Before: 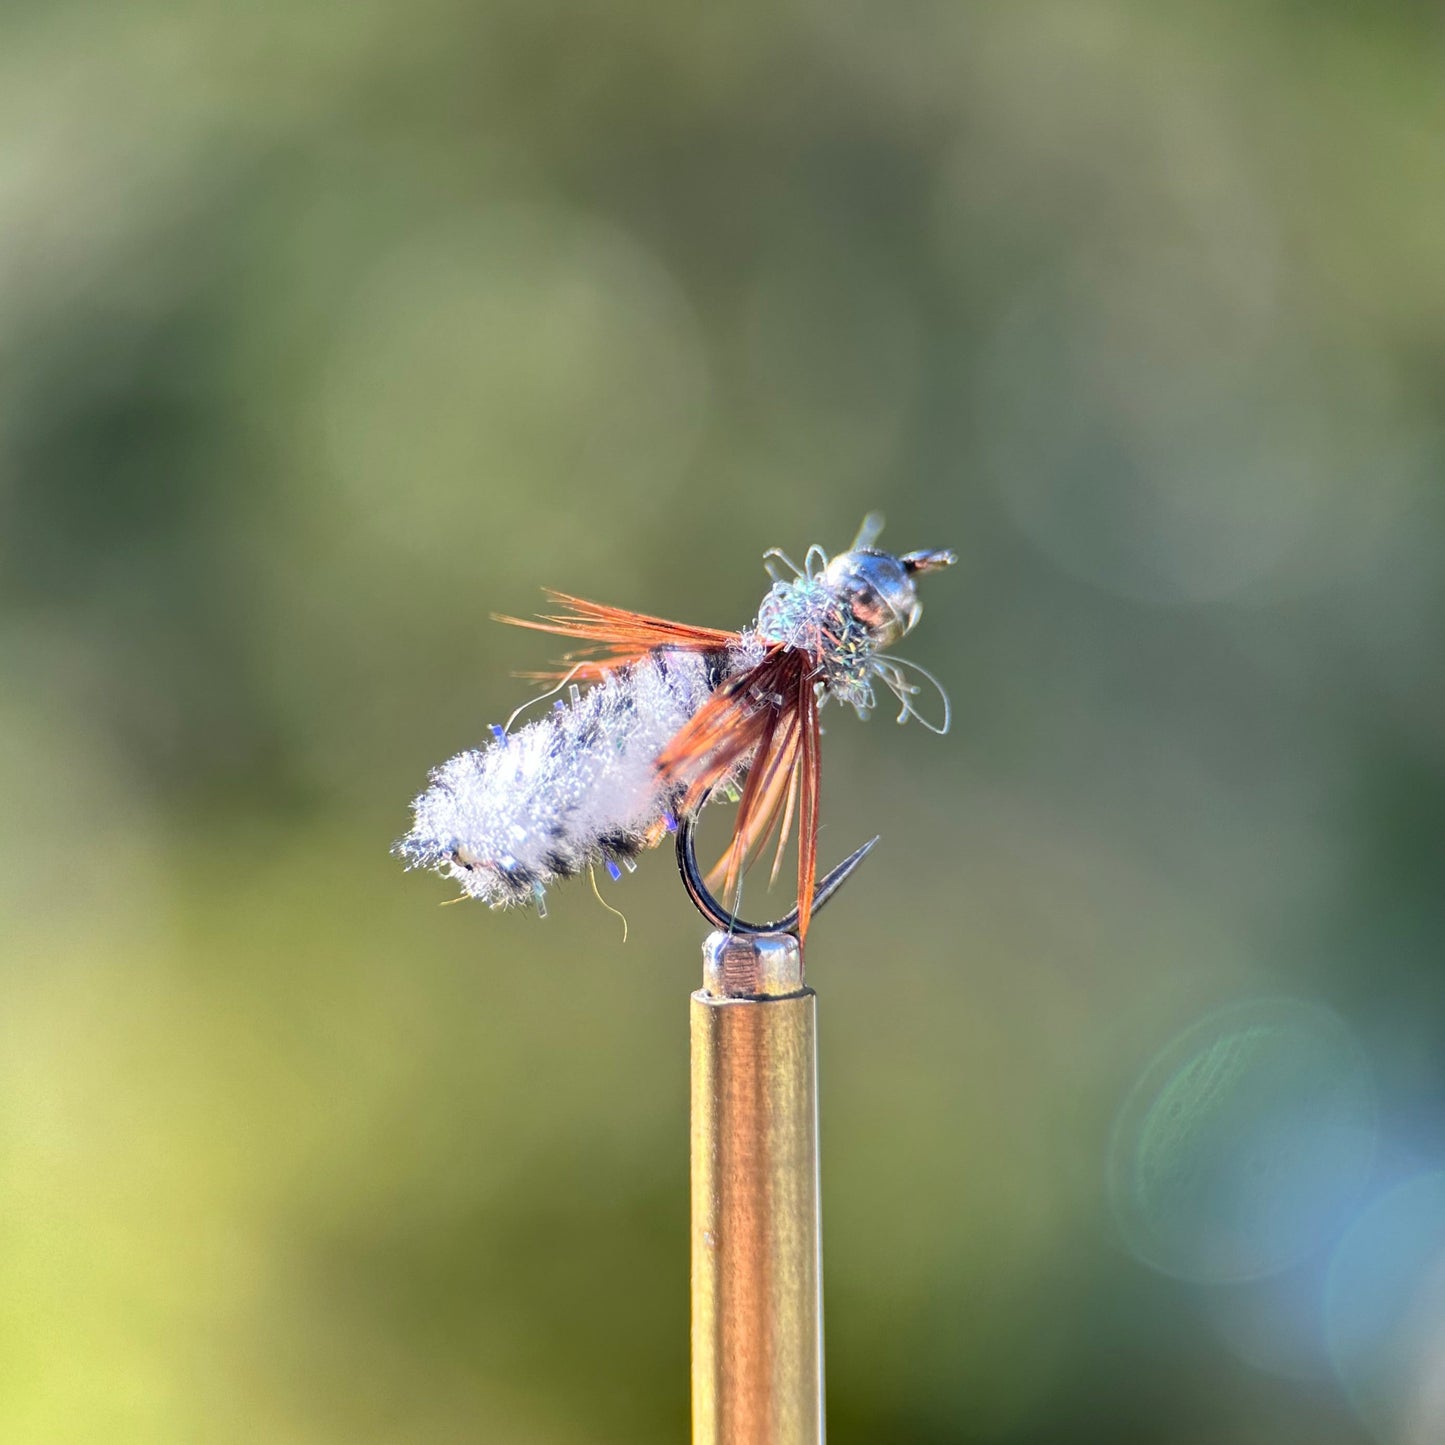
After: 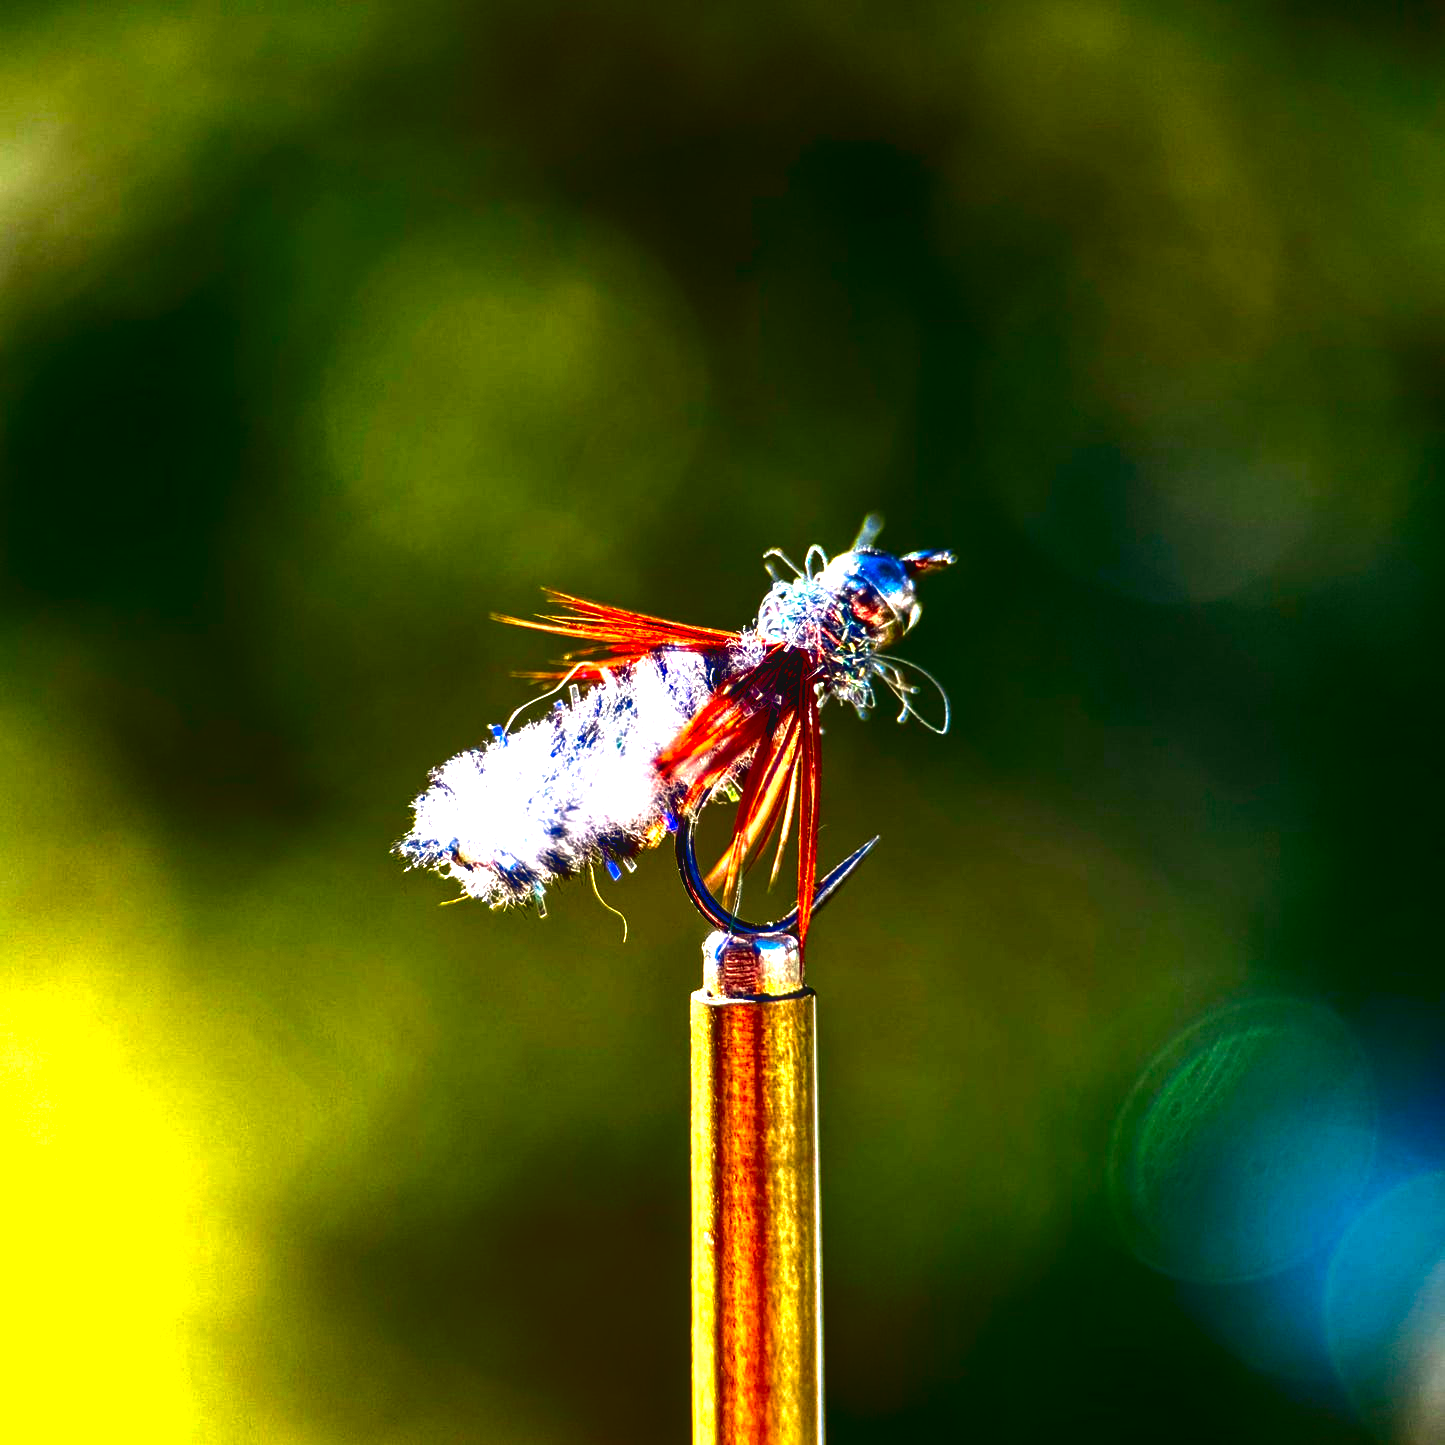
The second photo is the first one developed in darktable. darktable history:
tone equalizer: -8 EV -1.08 EV, -7 EV -1.01 EV, -6 EV -0.867 EV, -5 EV -0.578 EV, -3 EV 0.578 EV, -2 EV 0.867 EV, -1 EV 1.01 EV, +0 EV 1.08 EV, edges refinement/feathering 500, mask exposure compensation -1.57 EV, preserve details no
local contrast: detail 110%
color balance rgb: shadows lift › chroma 3%, shadows lift › hue 280.8°, power › hue 330°, highlights gain › chroma 3%, highlights gain › hue 75.6°, global offset › luminance -1%, perceptual saturation grading › global saturation 20%, perceptual saturation grading › highlights -25%, perceptual saturation grading › shadows 50%, global vibrance 20%
contrast brightness saturation: brightness -1, saturation 1
